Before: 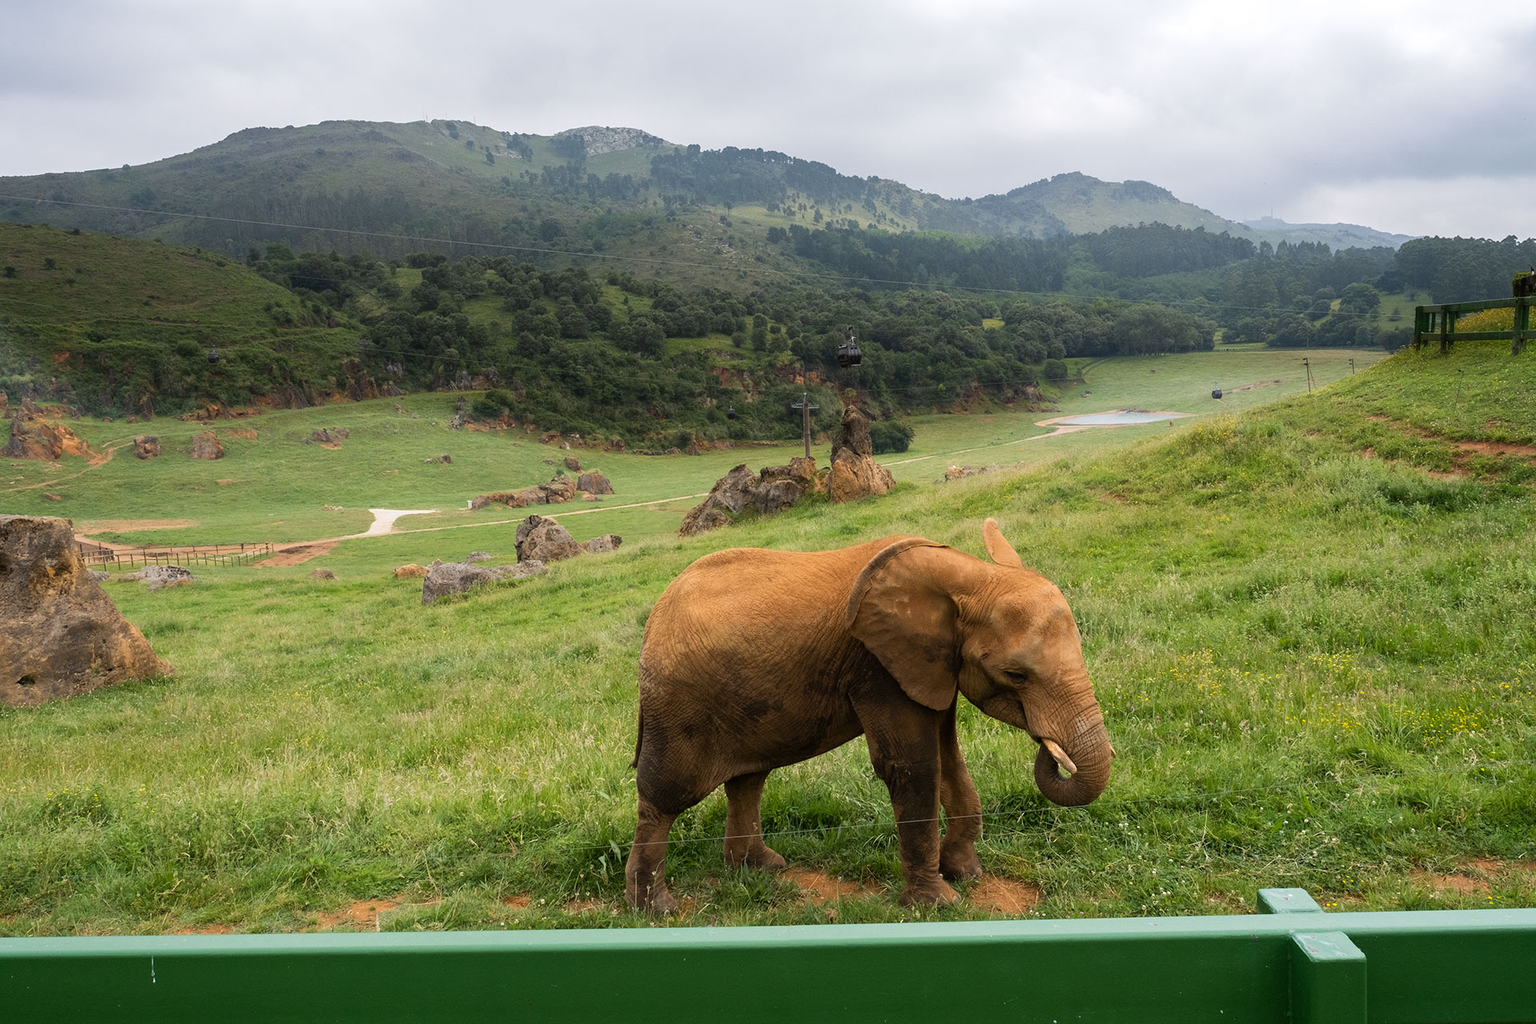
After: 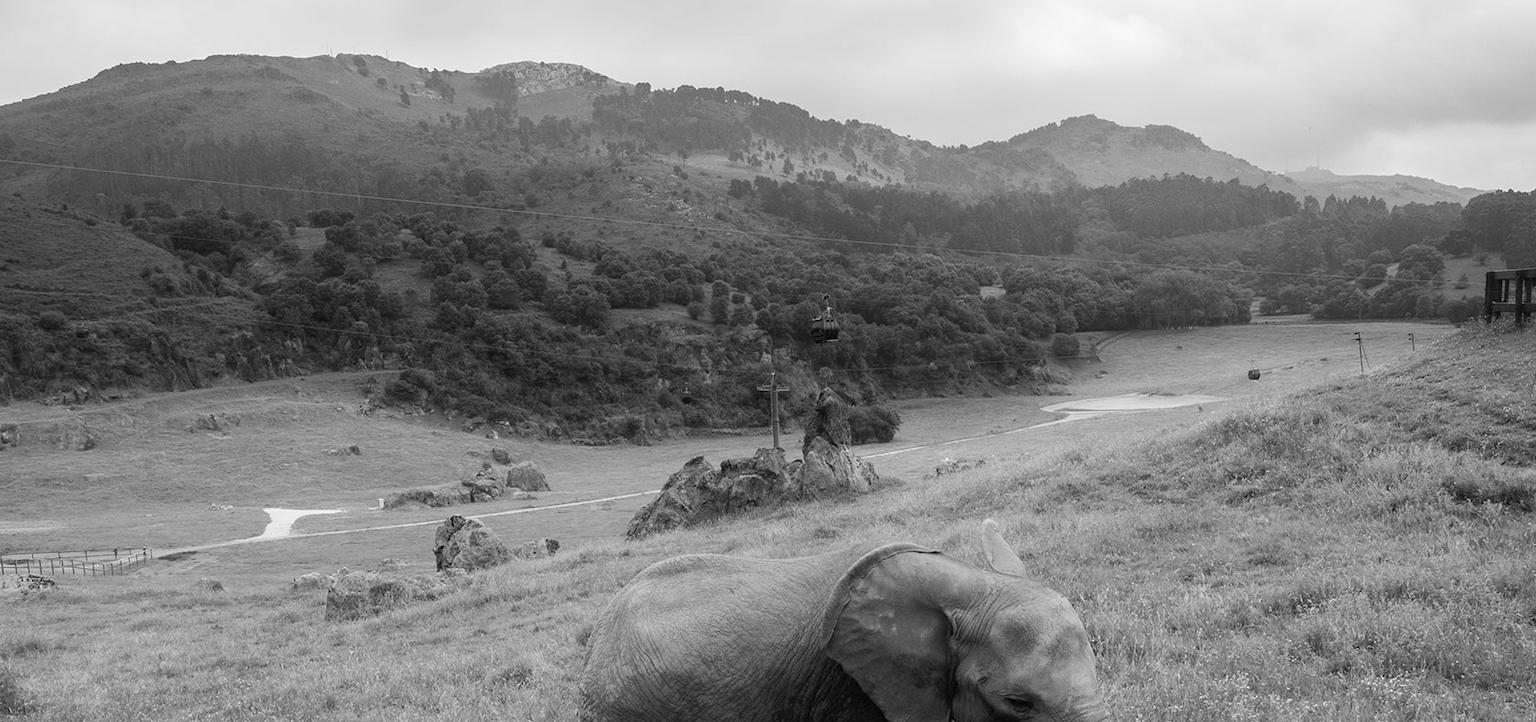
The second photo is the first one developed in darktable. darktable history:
monochrome: on, module defaults
crop and rotate: left 9.345%, top 7.22%, right 4.982%, bottom 32.331%
